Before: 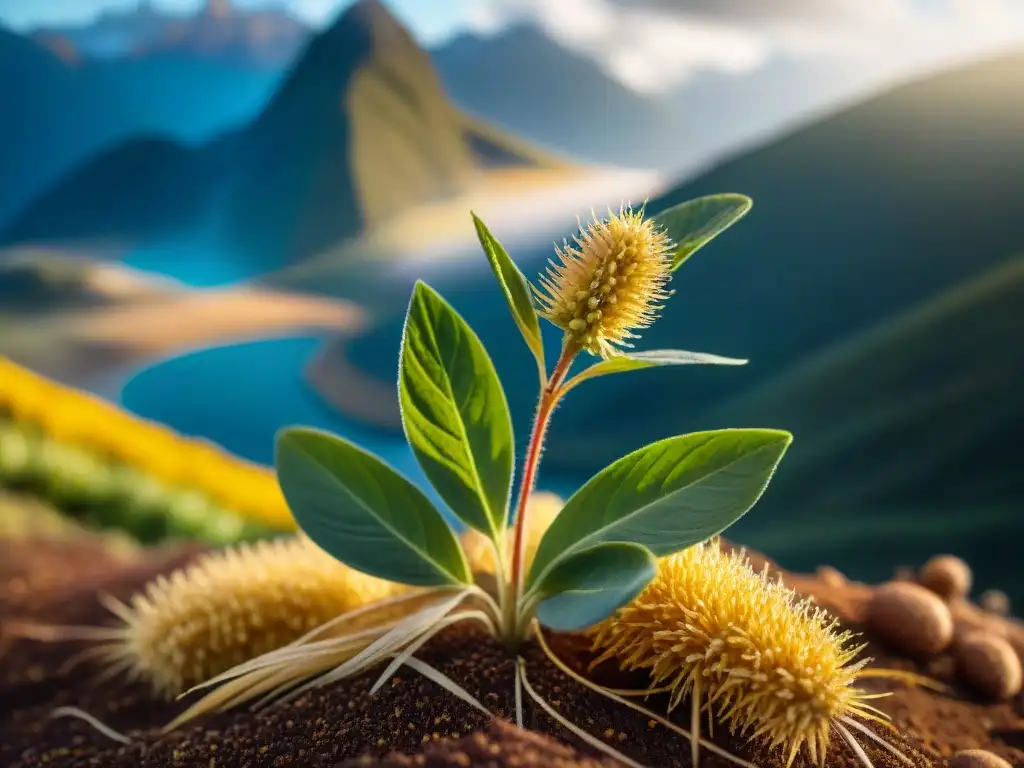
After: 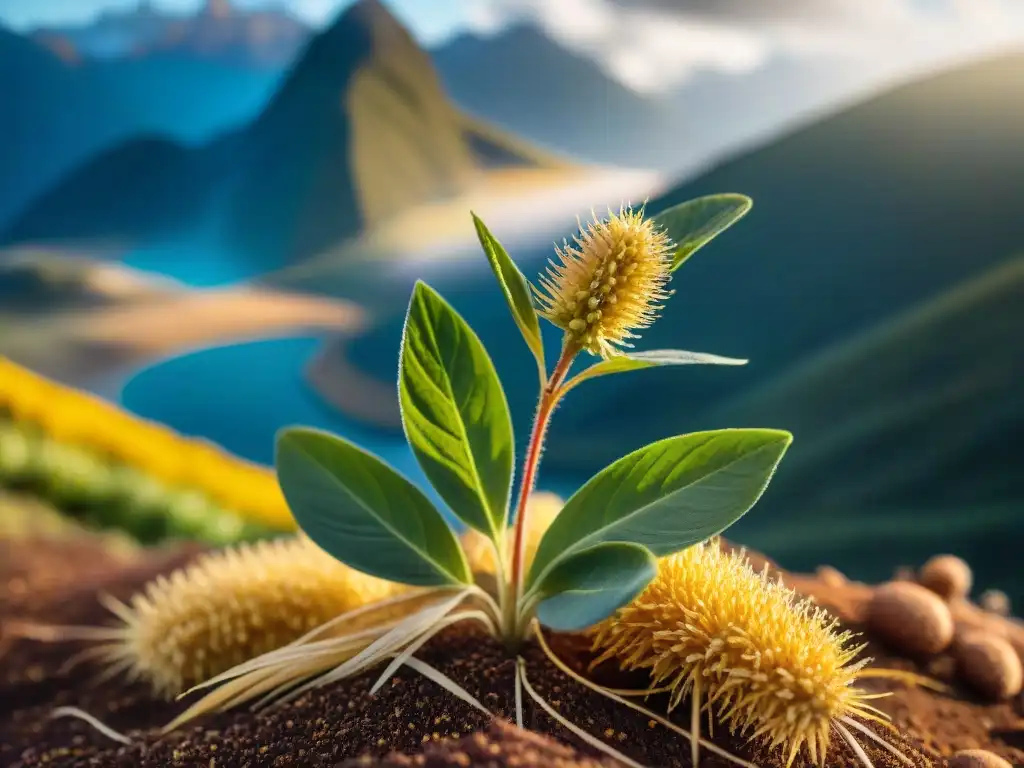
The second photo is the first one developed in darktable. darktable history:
shadows and highlights: radius 133.43, soften with gaussian
